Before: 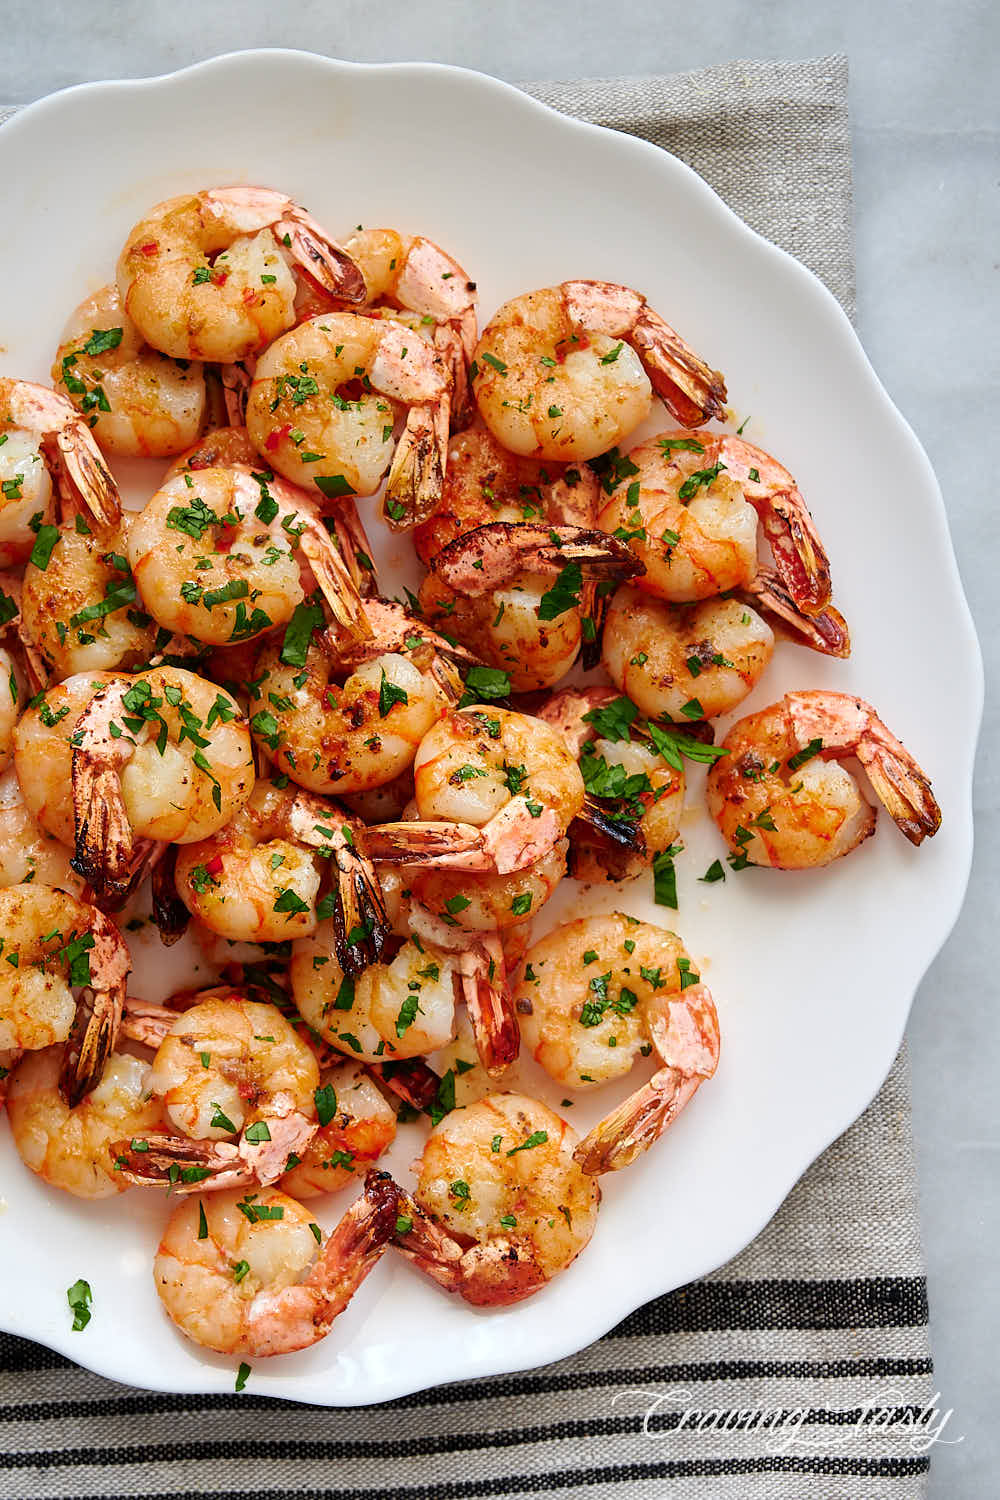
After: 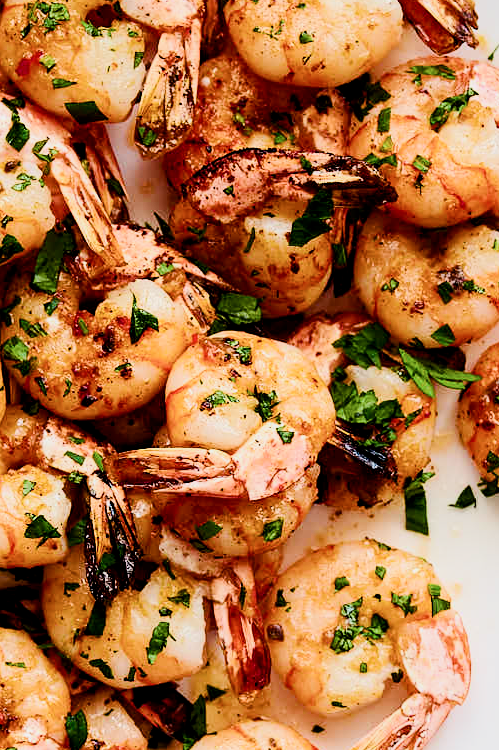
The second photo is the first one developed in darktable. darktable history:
color balance rgb: shadows lift › luminance -20%, power › hue 72.24°, highlights gain › luminance 15%, global offset › hue 171.6°, perceptual saturation grading › highlights -15%, perceptual saturation grading › shadows 25%, global vibrance 35%, contrast 10%
local contrast: highlights 100%, shadows 100%, detail 120%, midtone range 0.2
contrast brightness saturation: contrast 0.24, brightness 0.09
crop: left 25%, top 25%, right 25%, bottom 25%
filmic rgb: black relative exposure -6.82 EV, white relative exposure 5.89 EV, hardness 2.71
